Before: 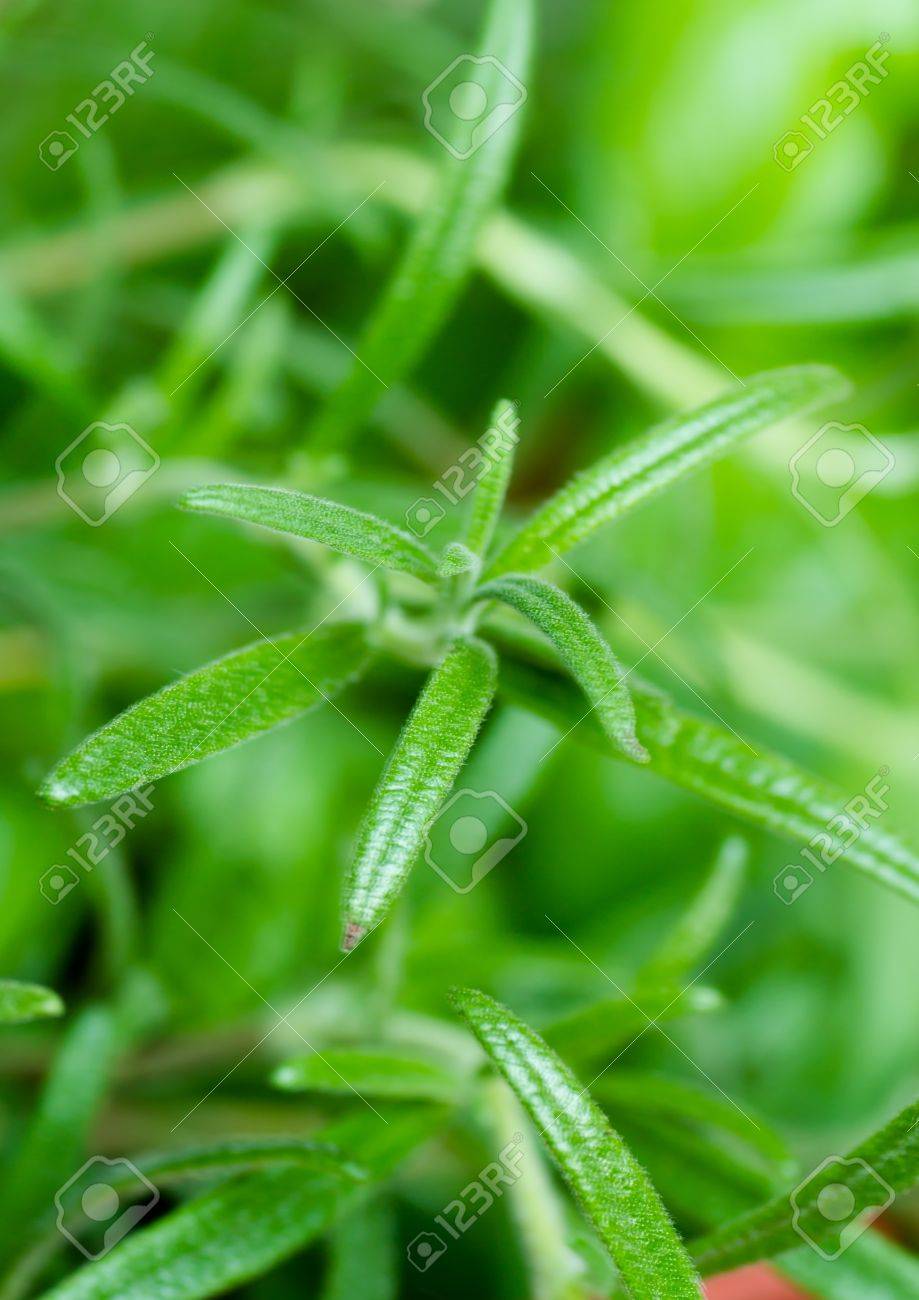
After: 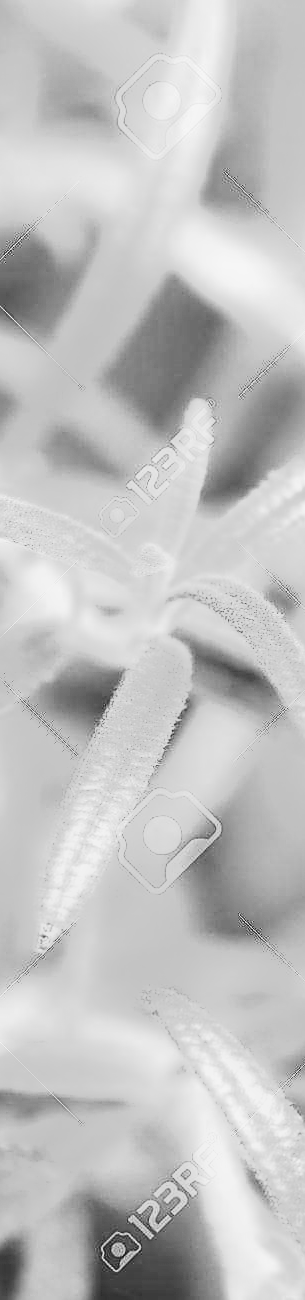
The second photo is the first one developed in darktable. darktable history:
contrast brightness saturation: contrast 0.2, brightness 0.2, saturation 0.8
crop: left 33.36%, right 33.36%
local contrast: highlights 100%, shadows 100%, detail 120%, midtone range 0.2
monochrome: on, module defaults
exposure: black level correction 0, exposure 1.388 EV, compensate exposure bias true, compensate highlight preservation false
sharpen: radius 1.4, amount 1.25, threshold 0.7
velvia: on, module defaults
